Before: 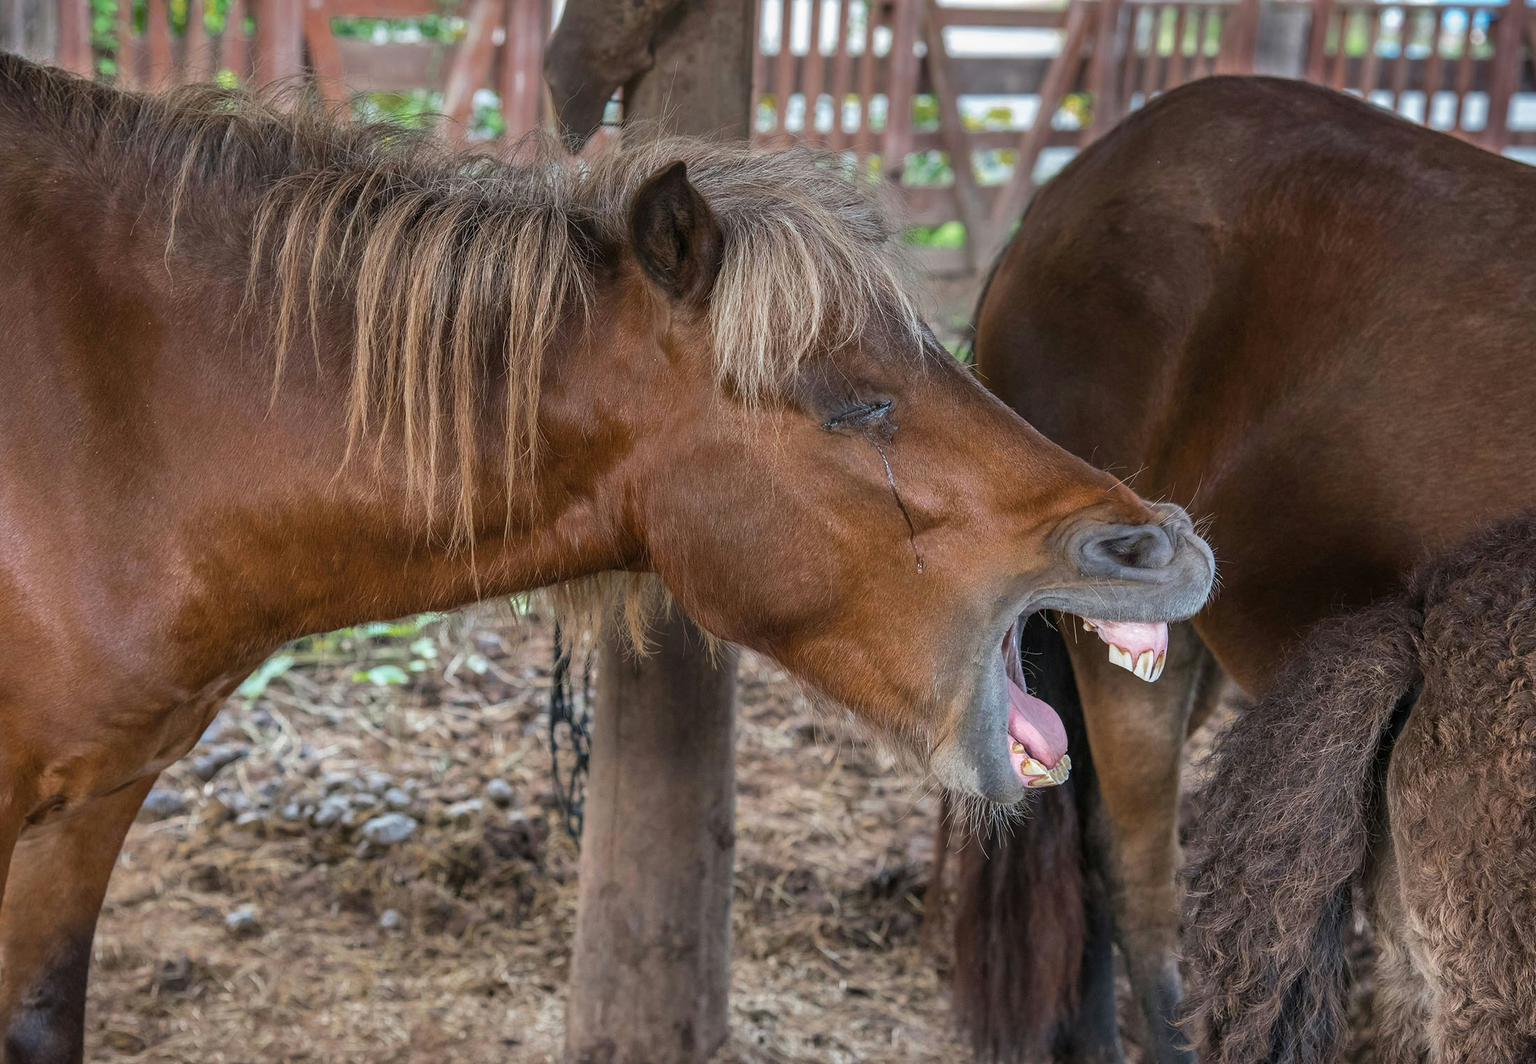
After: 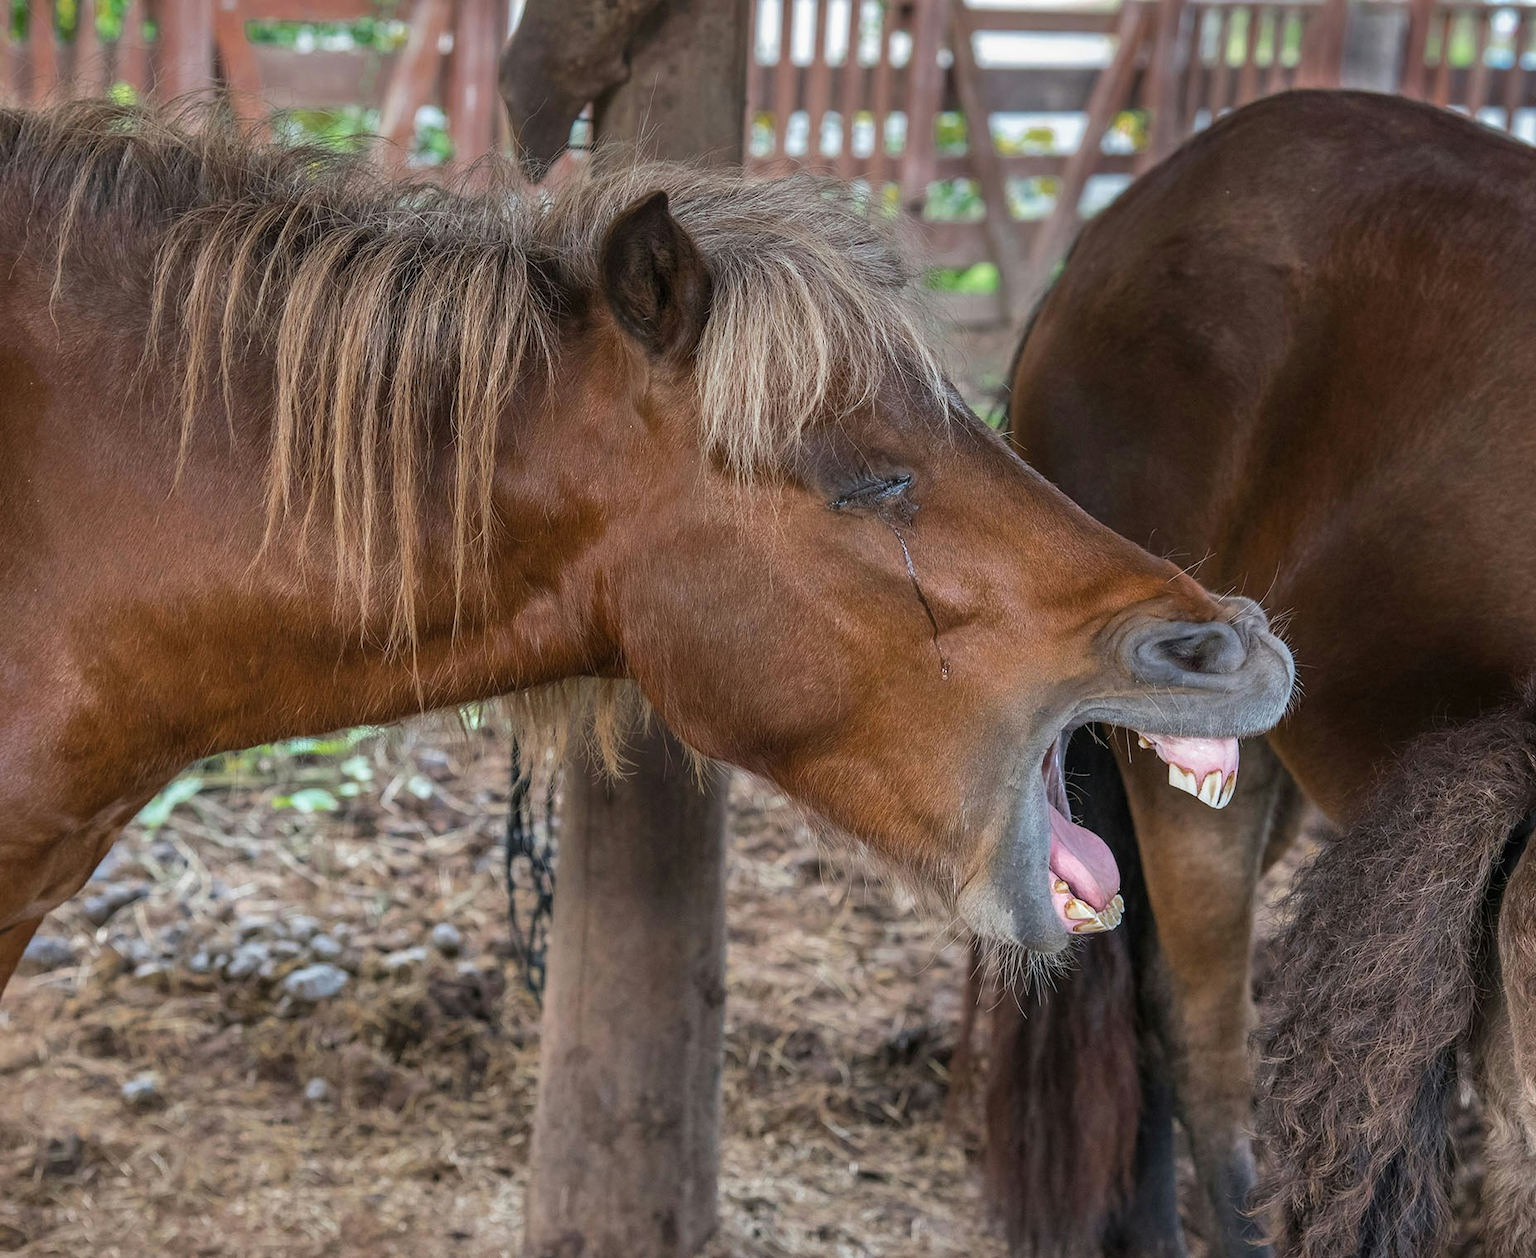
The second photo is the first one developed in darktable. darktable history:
crop: left 8.026%, right 7.374%
rotate and perspective: automatic cropping original format, crop left 0, crop top 0
